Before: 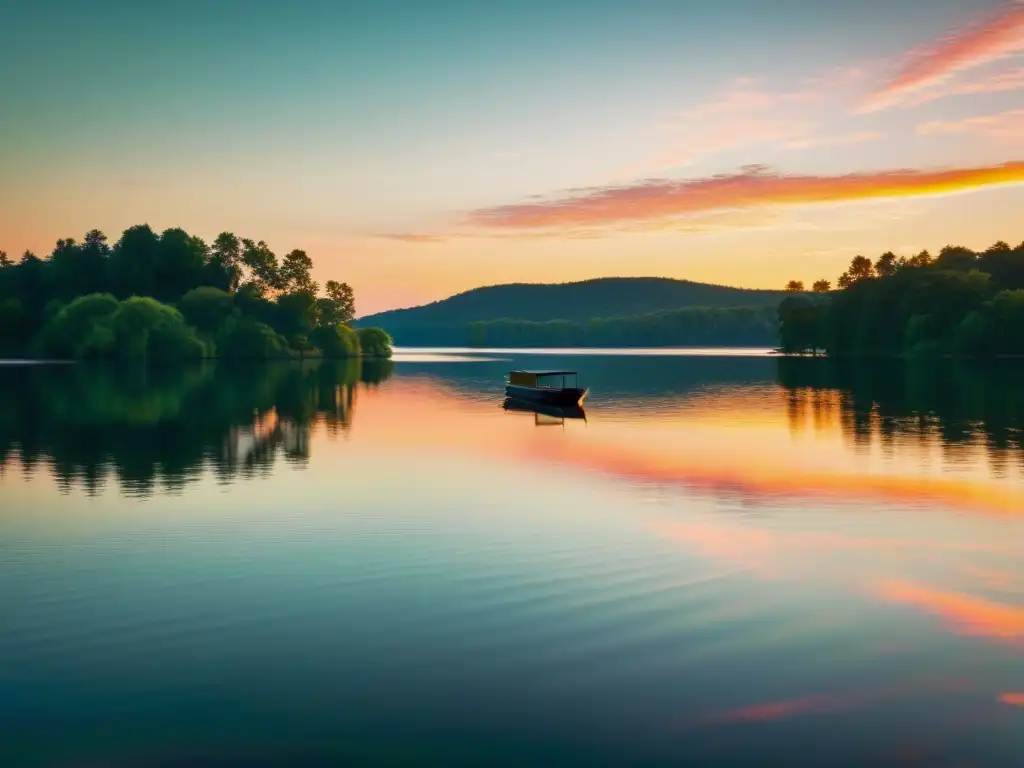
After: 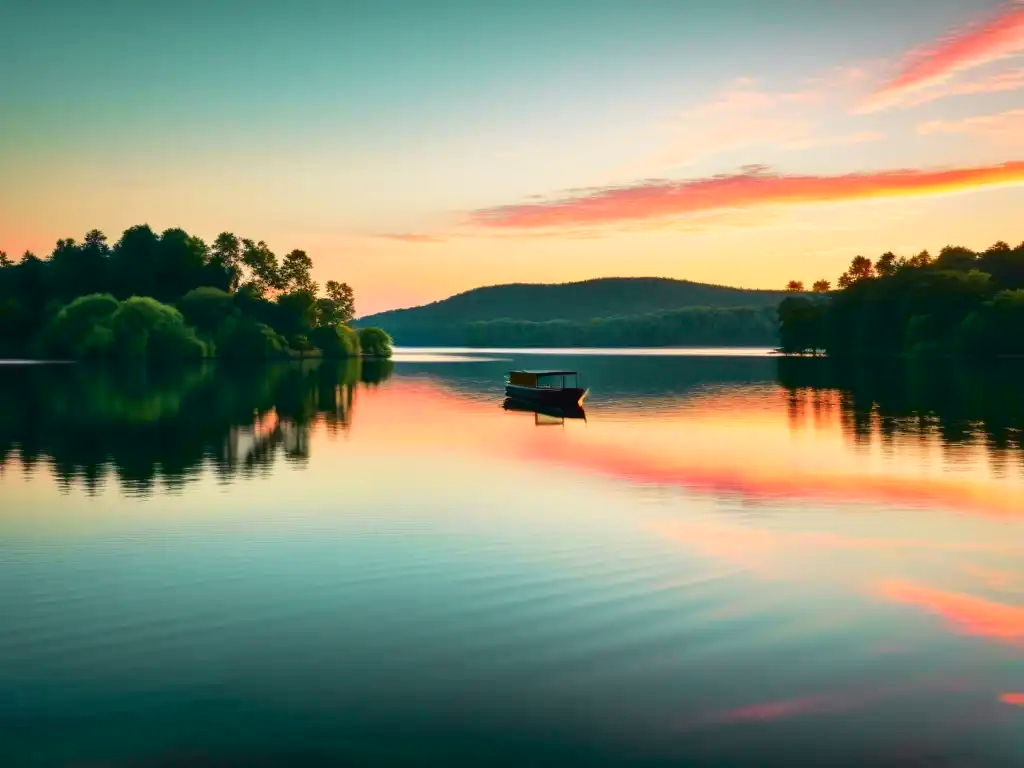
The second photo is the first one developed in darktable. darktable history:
shadows and highlights: shadows 37.27, highlights -28.18, soften with gaussian
tone curve: curves: ch0 [(0.003, 0.029) (0.037, 0.036) (0.149, 0.117) (0.297, 0.318) (0.422, 0.474) (0.531, 0.6) (0.743, 0.809) (0.889, 0.941) (1, 0.98)]; ch1 [(0, 0) (0.305, 0.325) (0.453, 0.437) (0.482, 0.479) (0.501, 0.5) (0.506, 0.503) (0.564, 0.578) (0.587, 0.625) (0.666, 0.727) (1, 1)]; ch2 [(0, 0) (0.323, 0.277) (0.408, 0.399) (0.45, 0.48) (0.499, 0.502) (0.512, 0.523) (0.57, 0.595) (0.653, 0.671) (0.768, 0.744) (1, 1)], color space Lab, independent channels, preserve colors none
